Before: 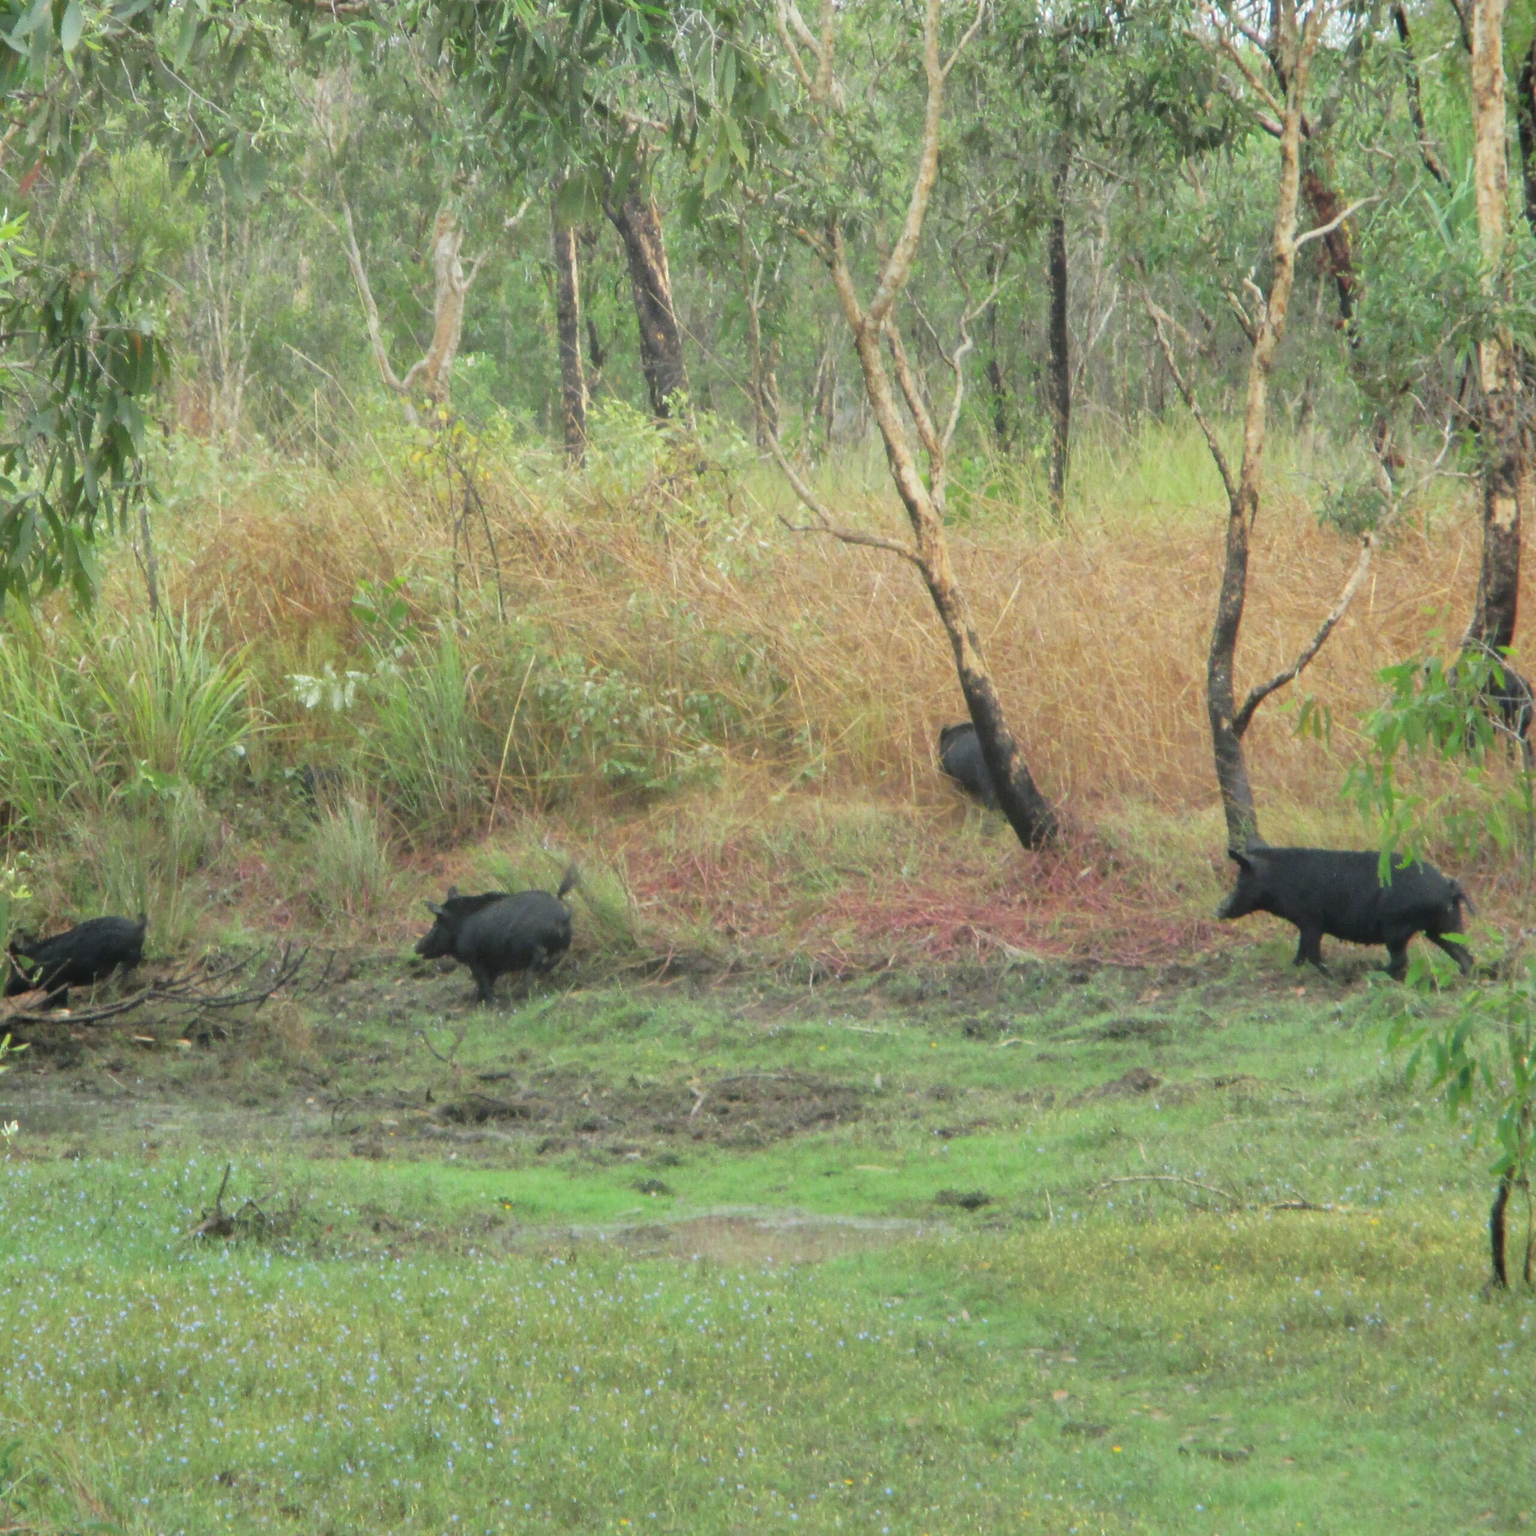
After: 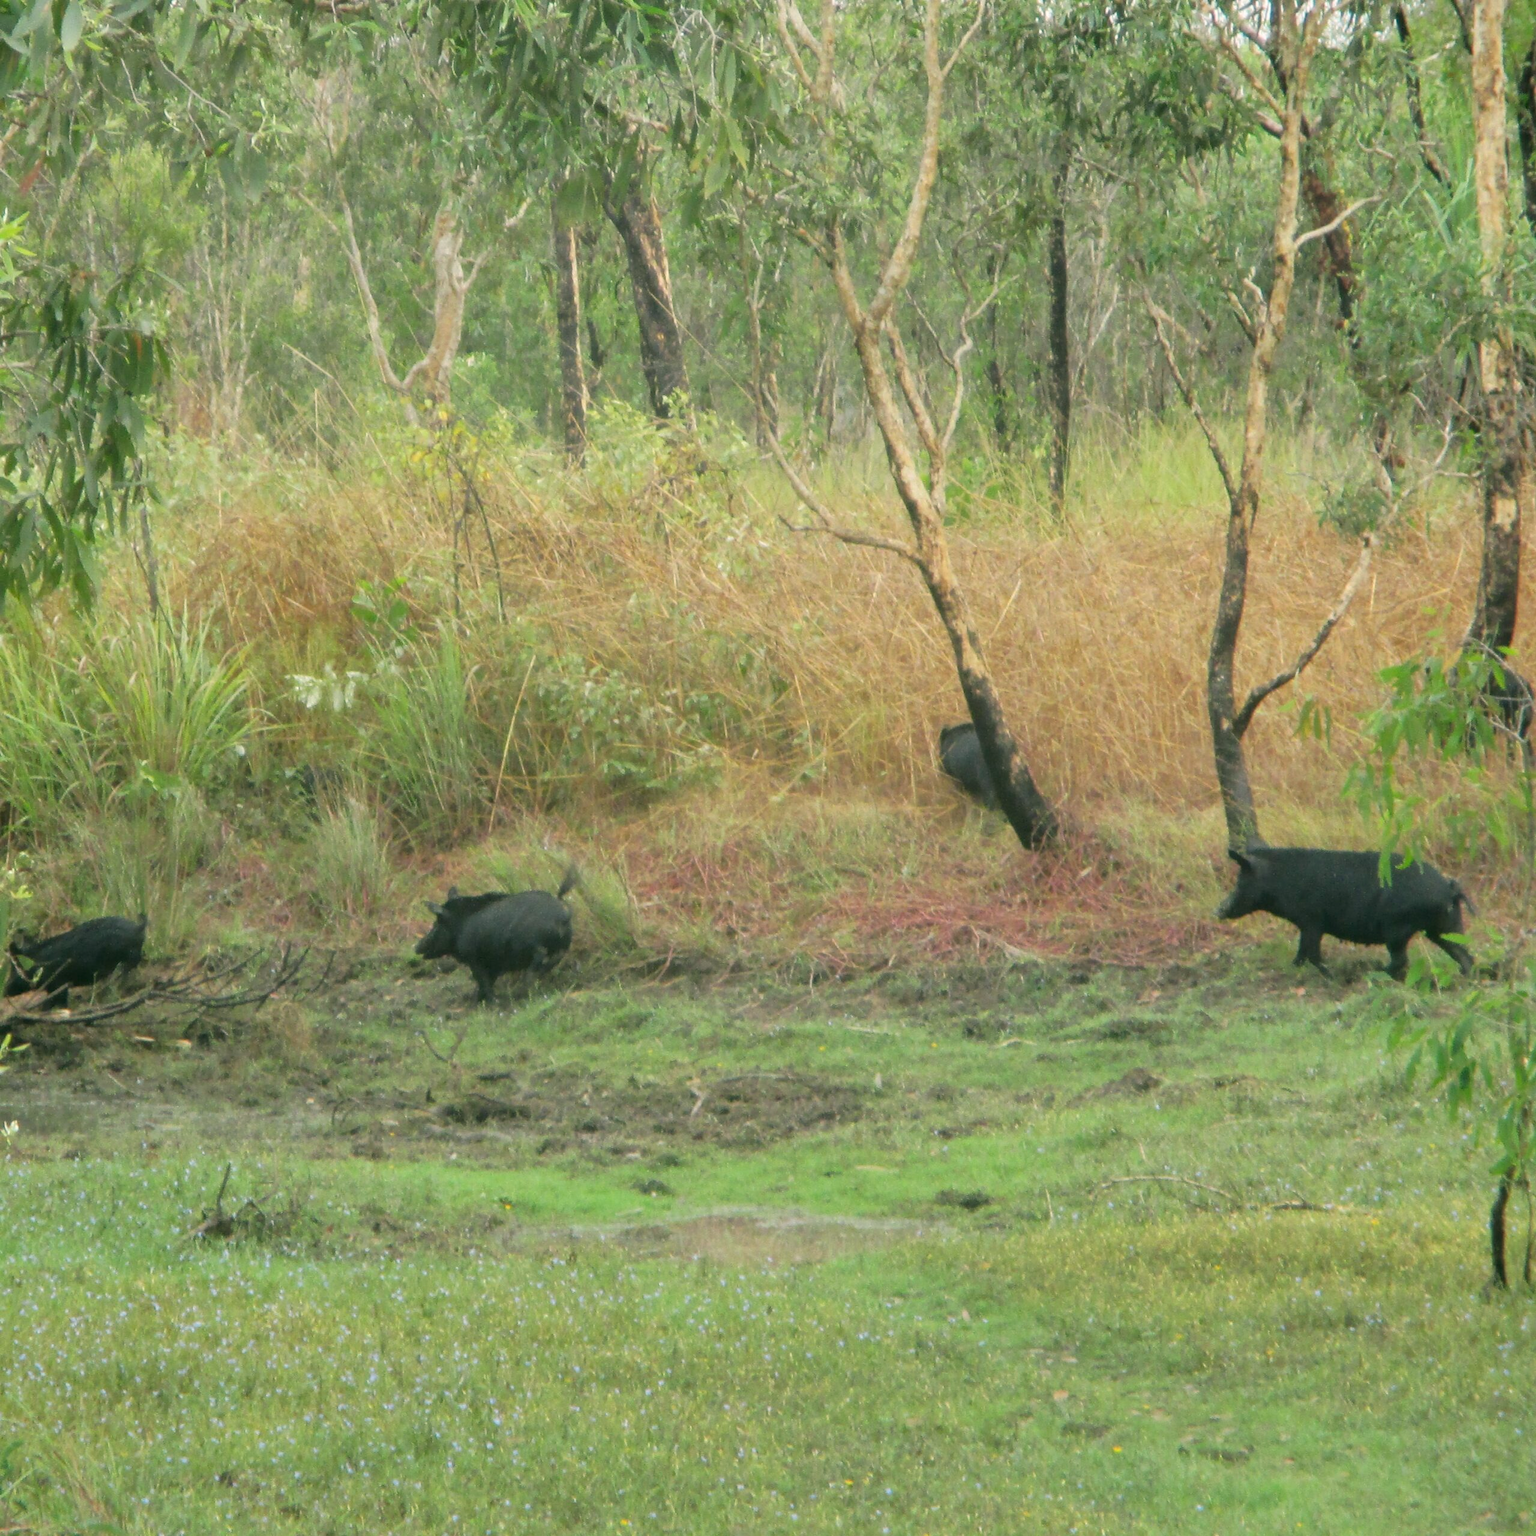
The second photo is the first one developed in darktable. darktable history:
color correction: highlights a* 4.07, highlights b* 4.97, shadows a* -8.31, shadows b* 4.62
